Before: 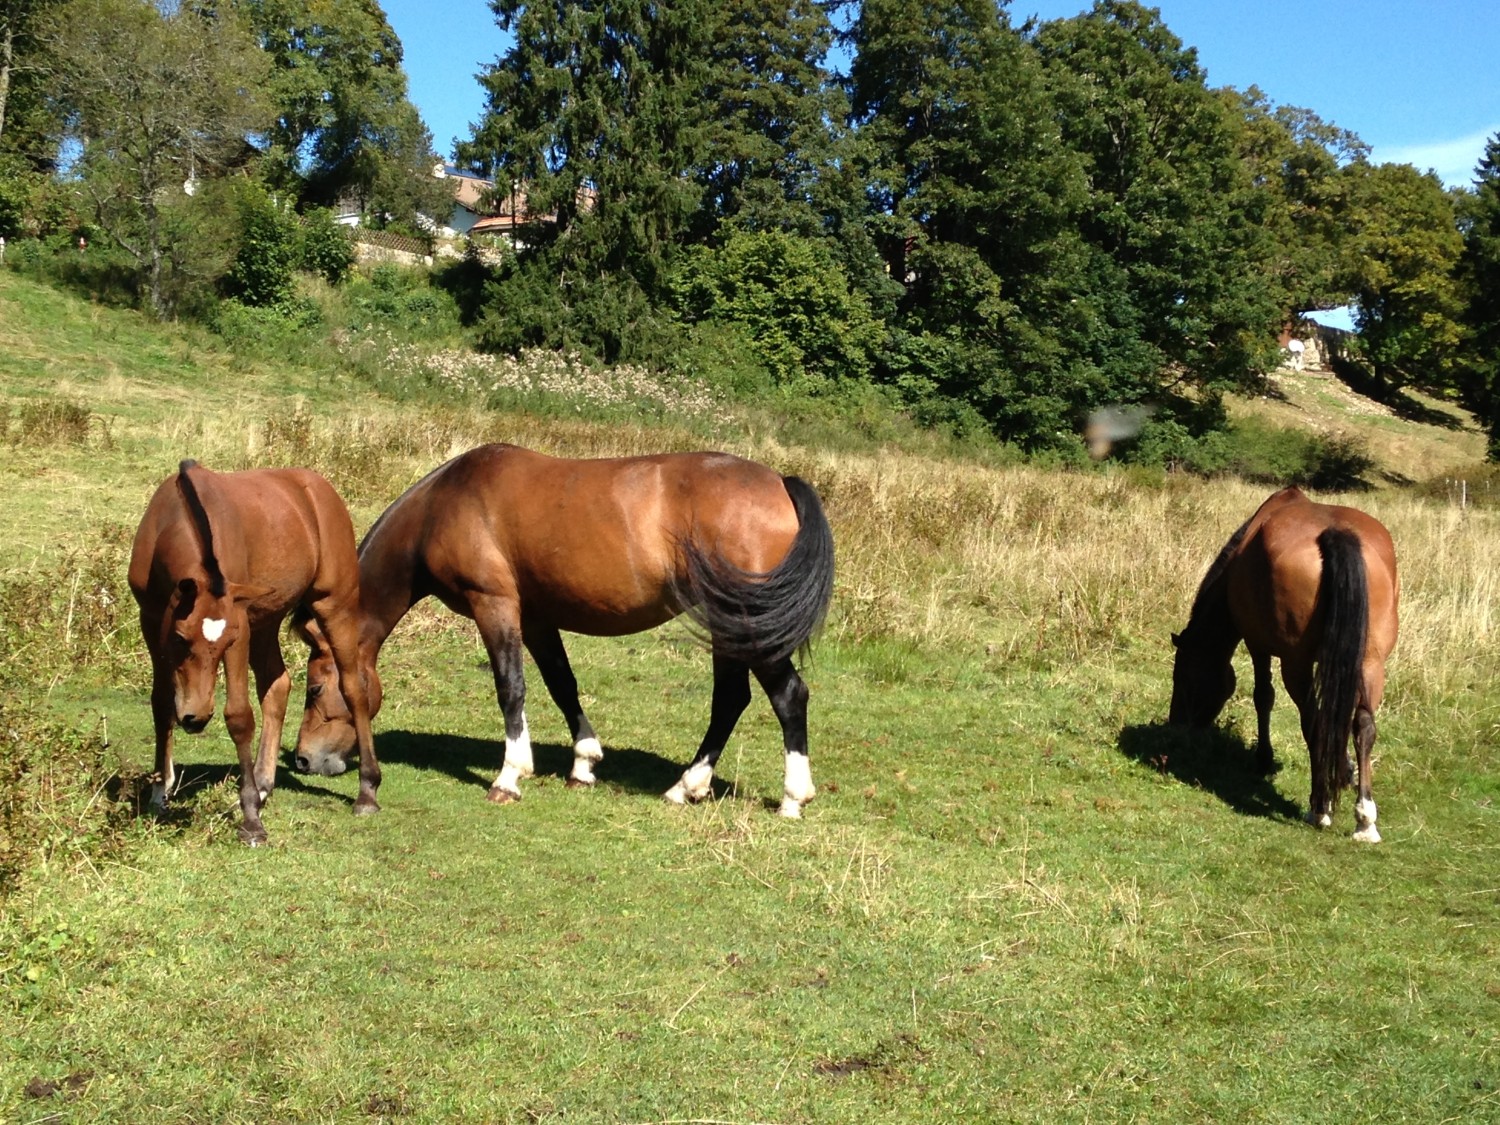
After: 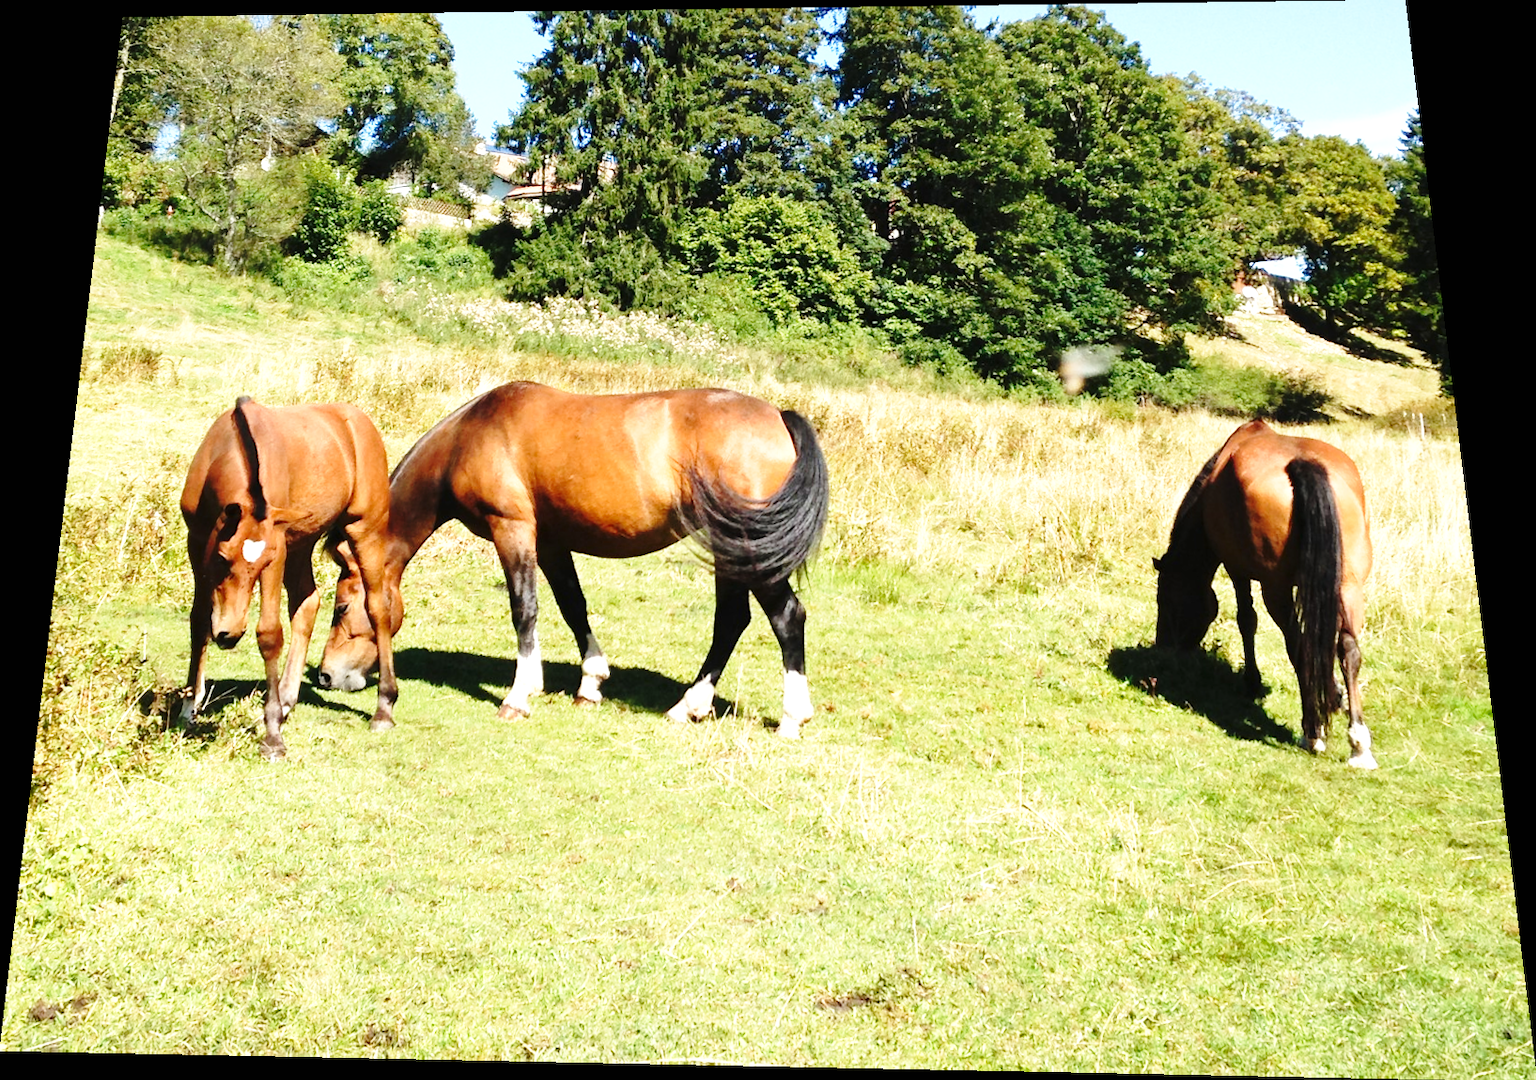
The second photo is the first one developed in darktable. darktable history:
base curve: curves: ch0 [(0, 0) (0.028, 0.03) (0.121, 0.232) (0.46, 0.748) (0.859, 0.968) (1, 1)], preserve colors none
rotate and perspective: rotation 0.128°, lens shift (vertical) -0.181, lens shift (horizontal) -0.044, shear 0.001, automatic cropping off
exposure: black level correction 0, exposure 0.7 EV, compensate exposure bias true, compensate highlight preservation false
